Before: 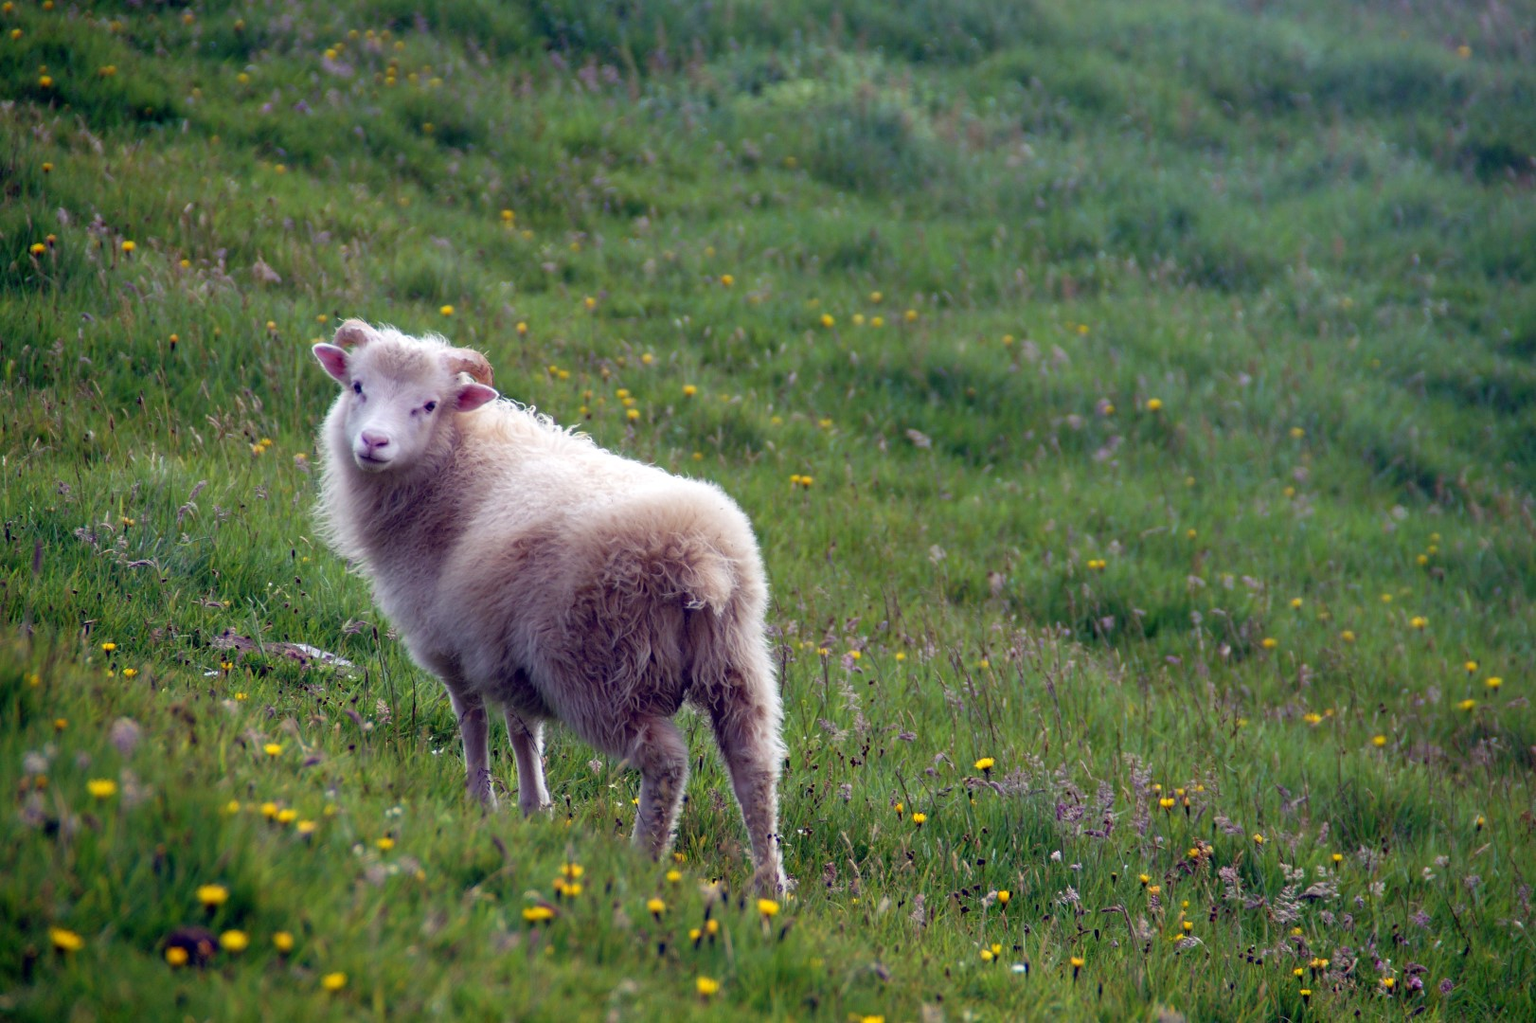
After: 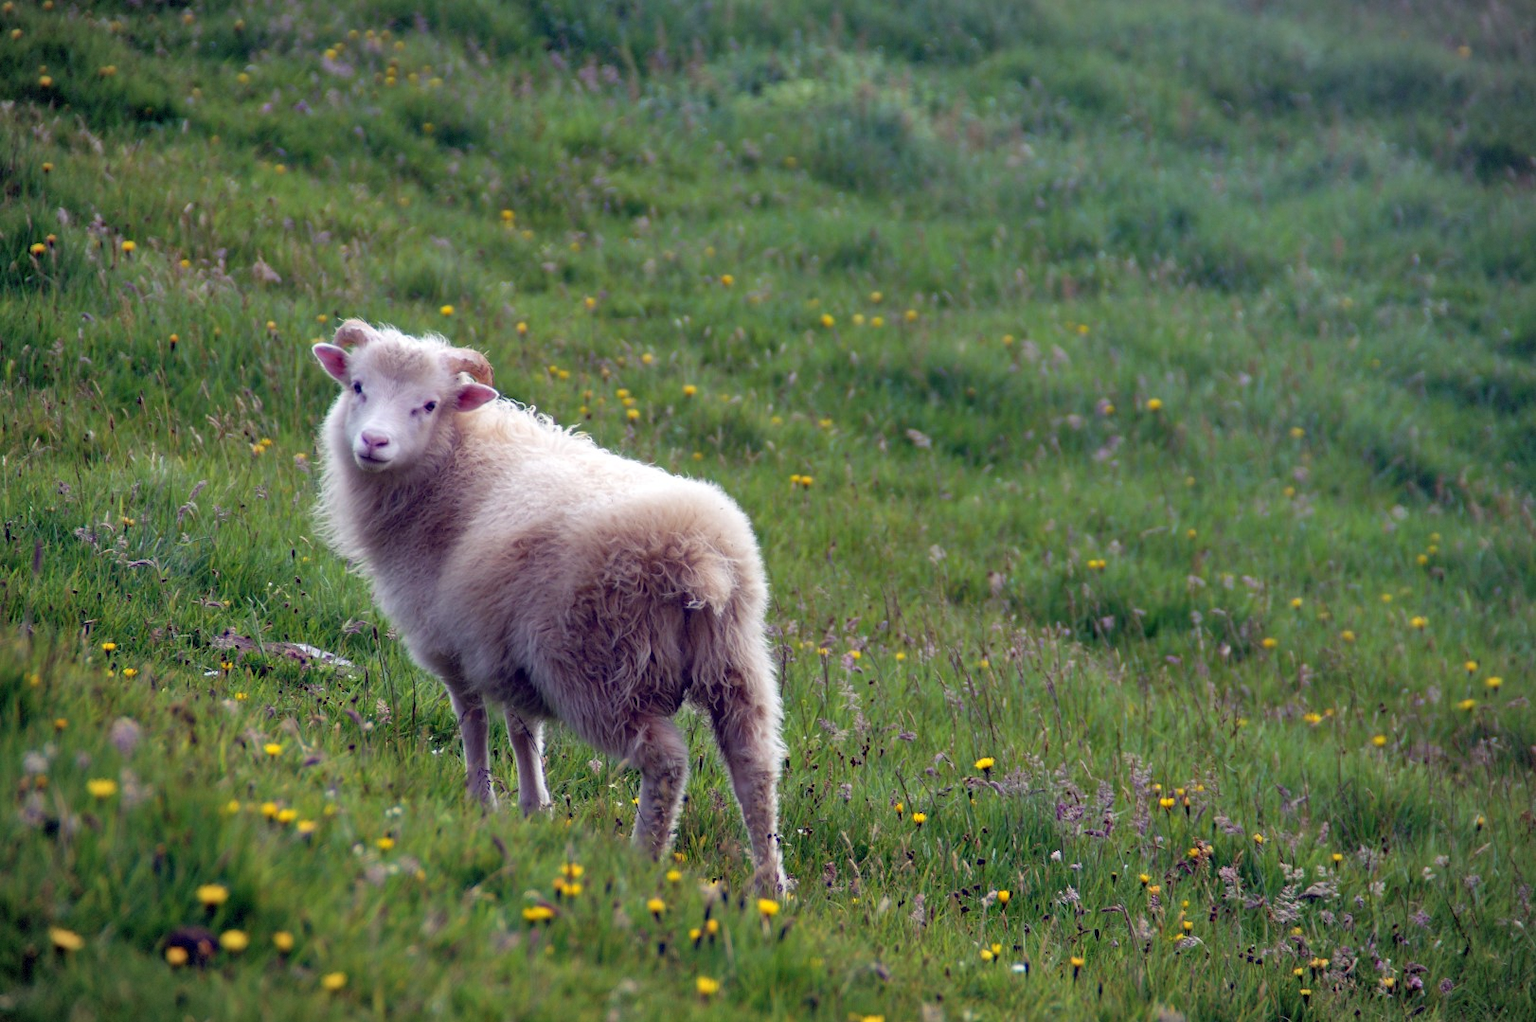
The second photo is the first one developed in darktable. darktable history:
shadows and highlights: shadows 52.39, soften with gaussian
vignetting: fall-off radius 100.19%, width/height ratio 1.335, dithering 8-bit output
